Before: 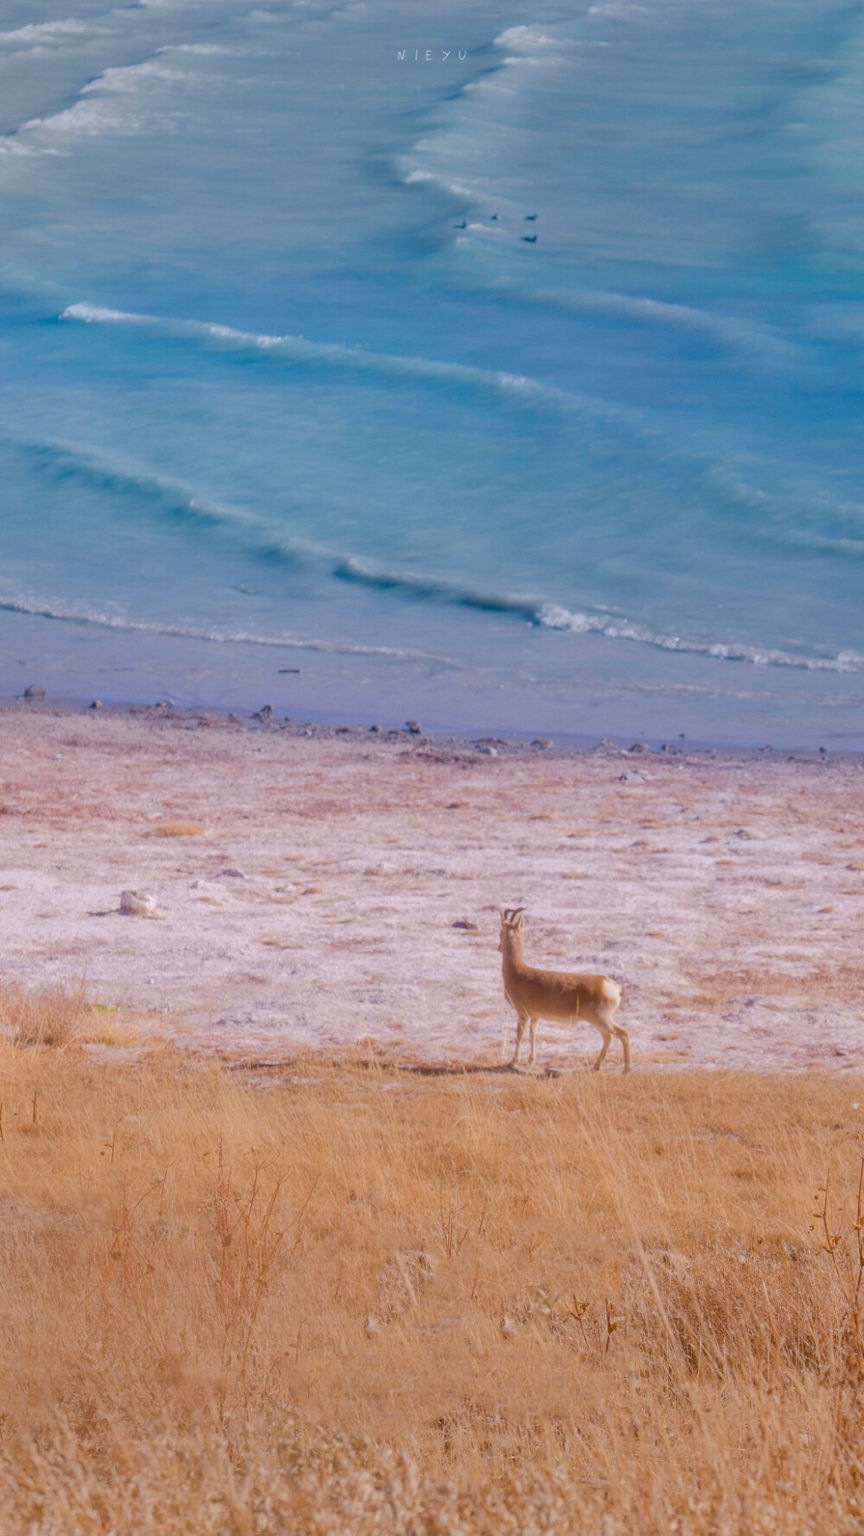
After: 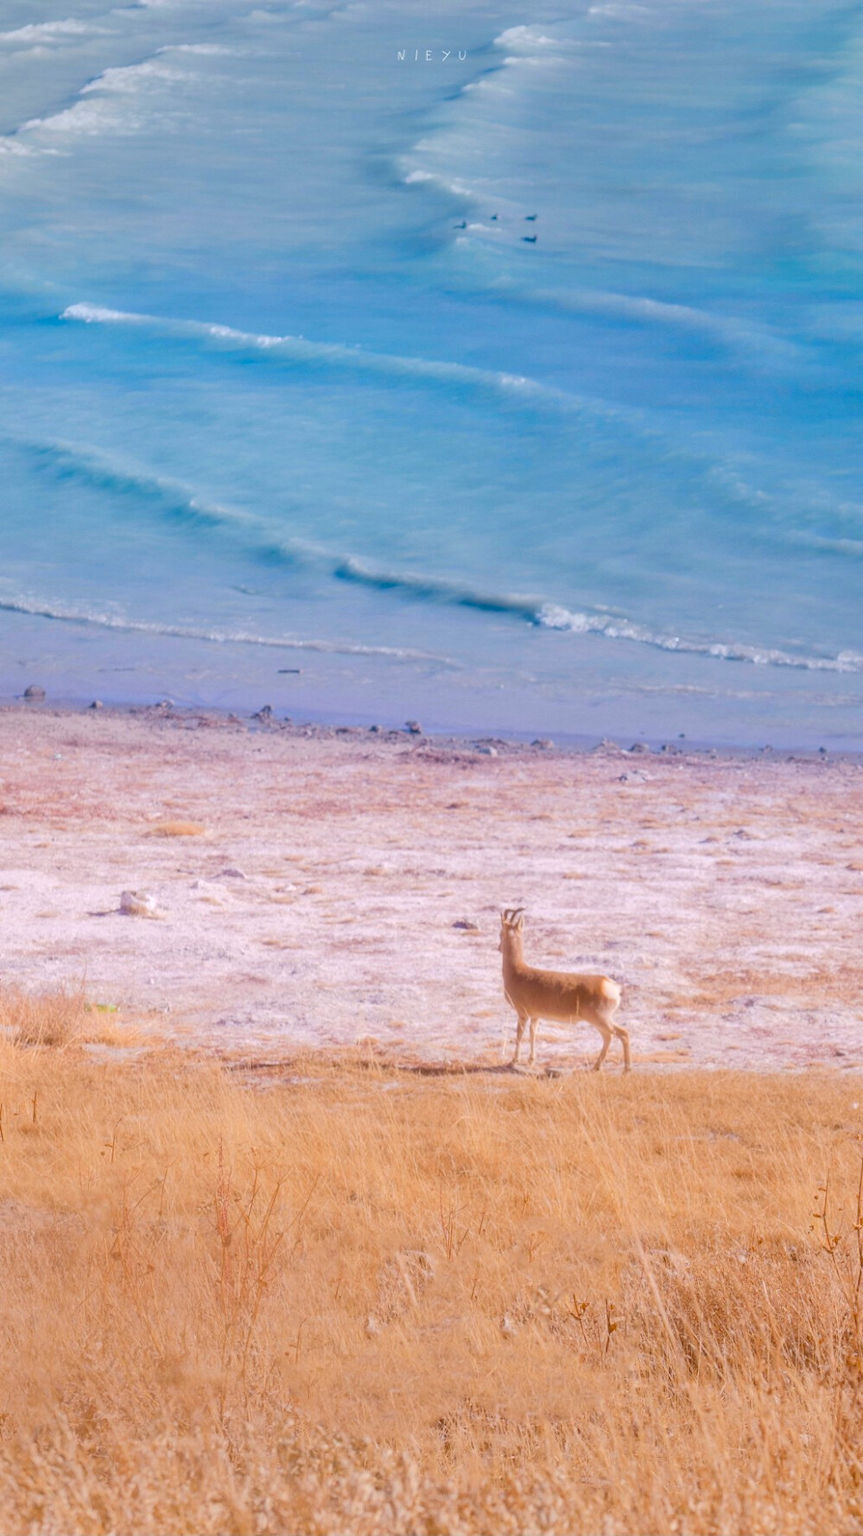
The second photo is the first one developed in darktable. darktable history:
levels: black 0.029%, levels [0, 0.435, 0.917]
